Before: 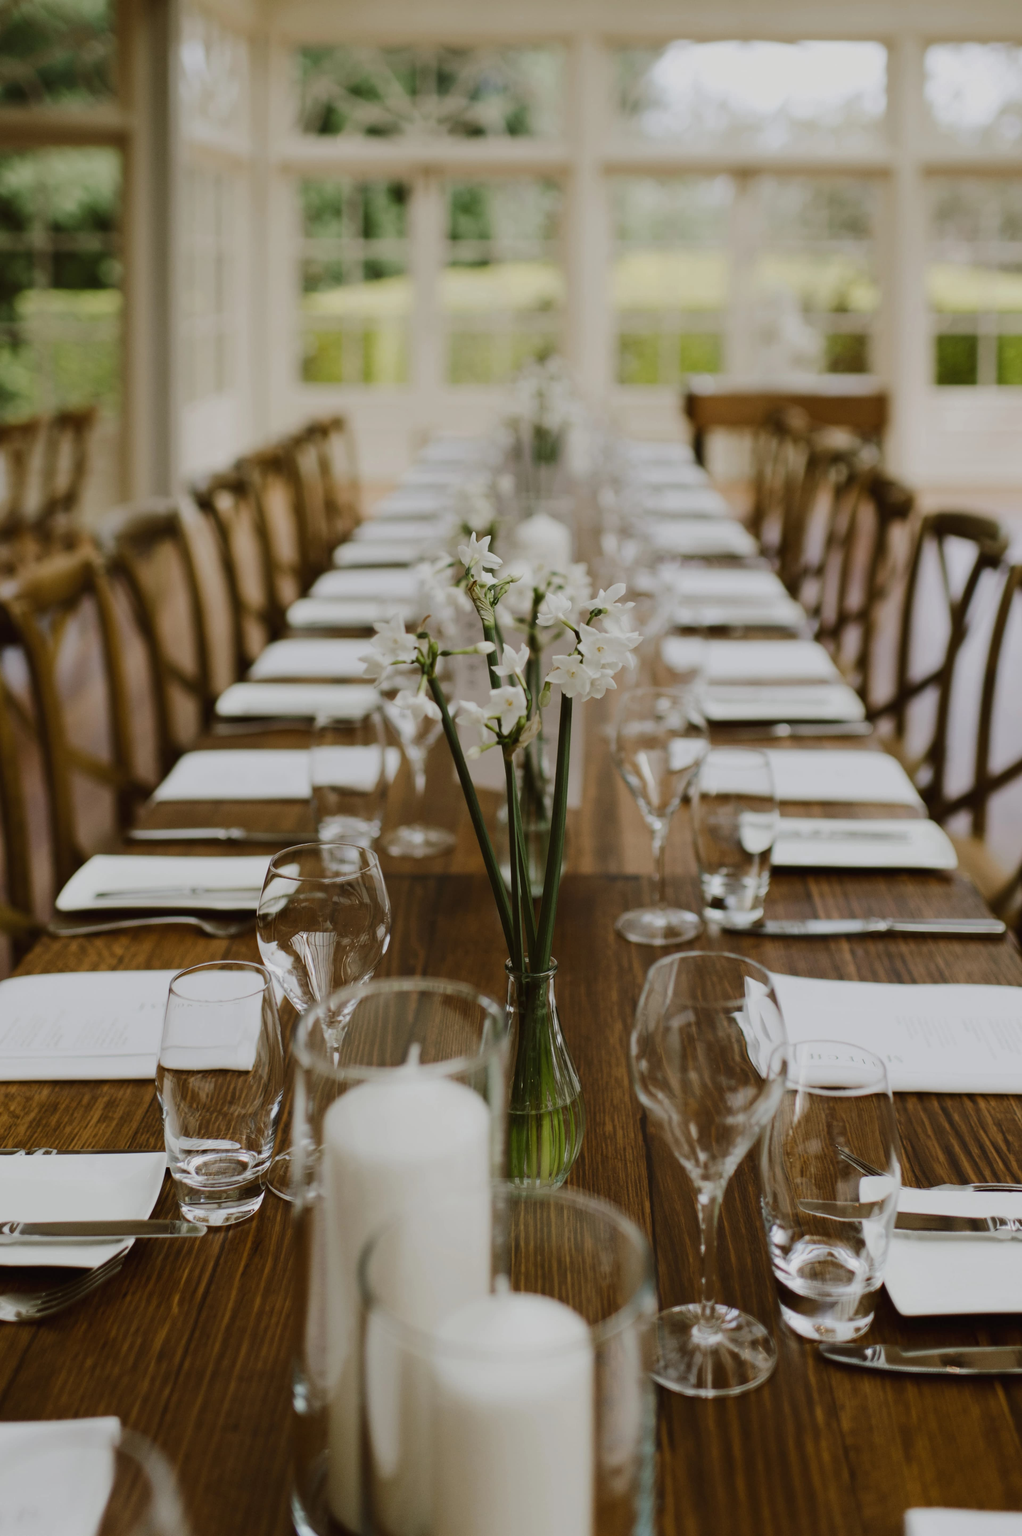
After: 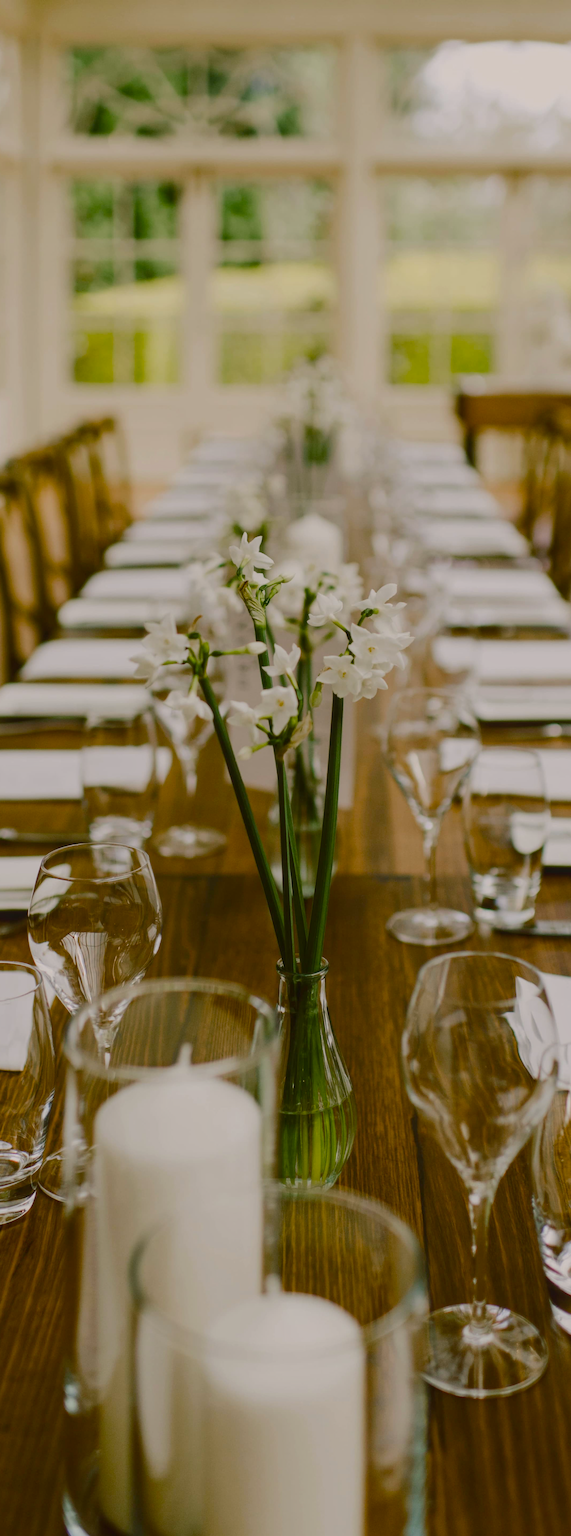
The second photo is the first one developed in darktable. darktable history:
local contrast: detail 110%
color correction: highlights a* 3.68, highlights b* 5.07
color balance rgb: shadows lift › luminance -7.596%, shadows lift › chroma 2.411%, shadows lift › hue 167.42°, perceptual saturation grading › global saturation 20%, perceptual saturation grading › highlights 3.639%, perceptual saturation grading › shadows 49.852%, contrast -9.367%
crop and rotate: left 22.44%, right 21.591%
